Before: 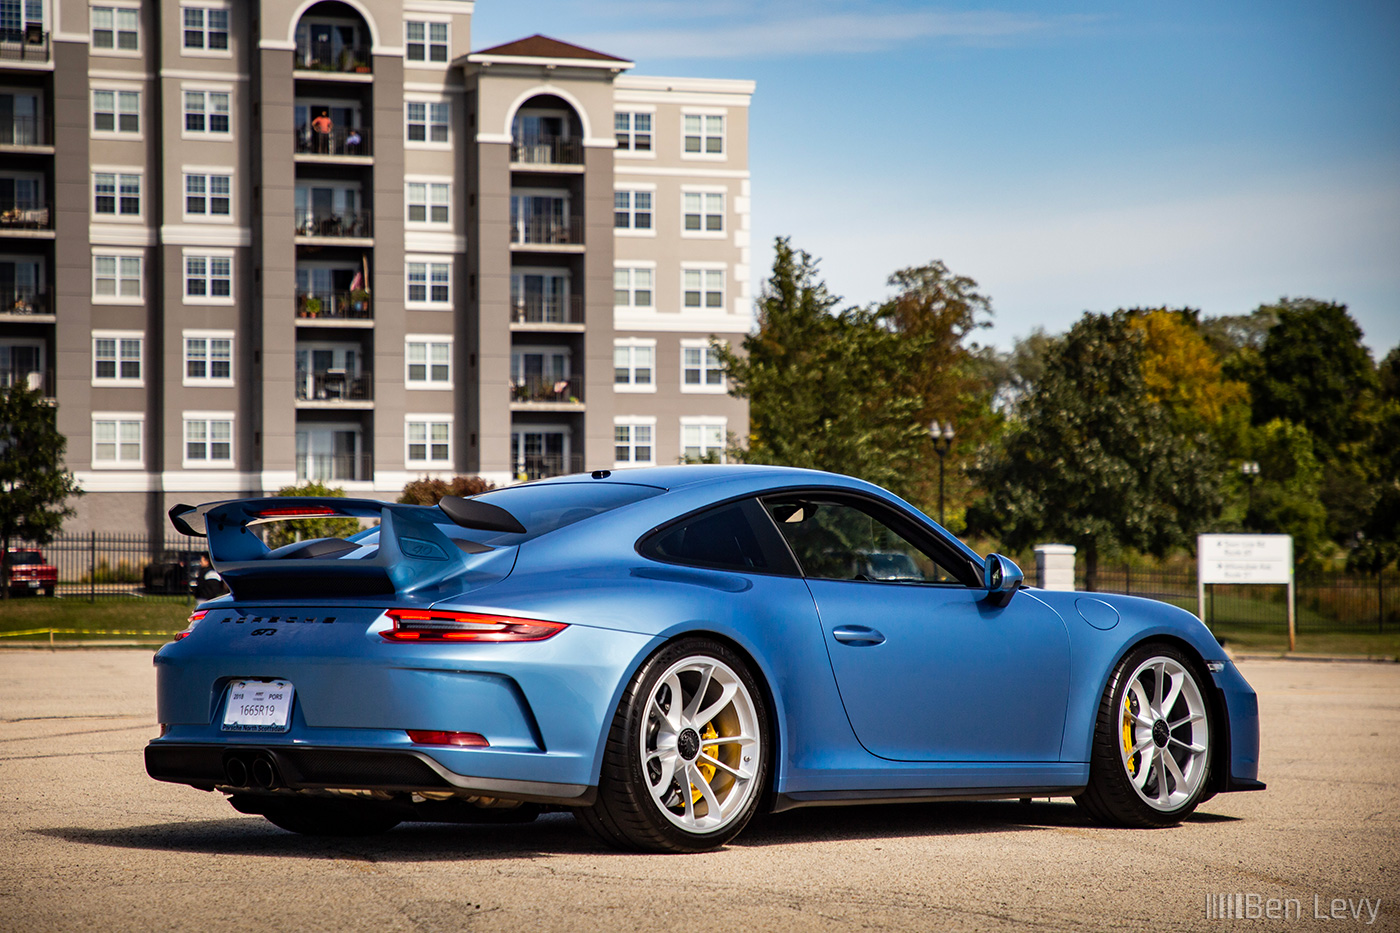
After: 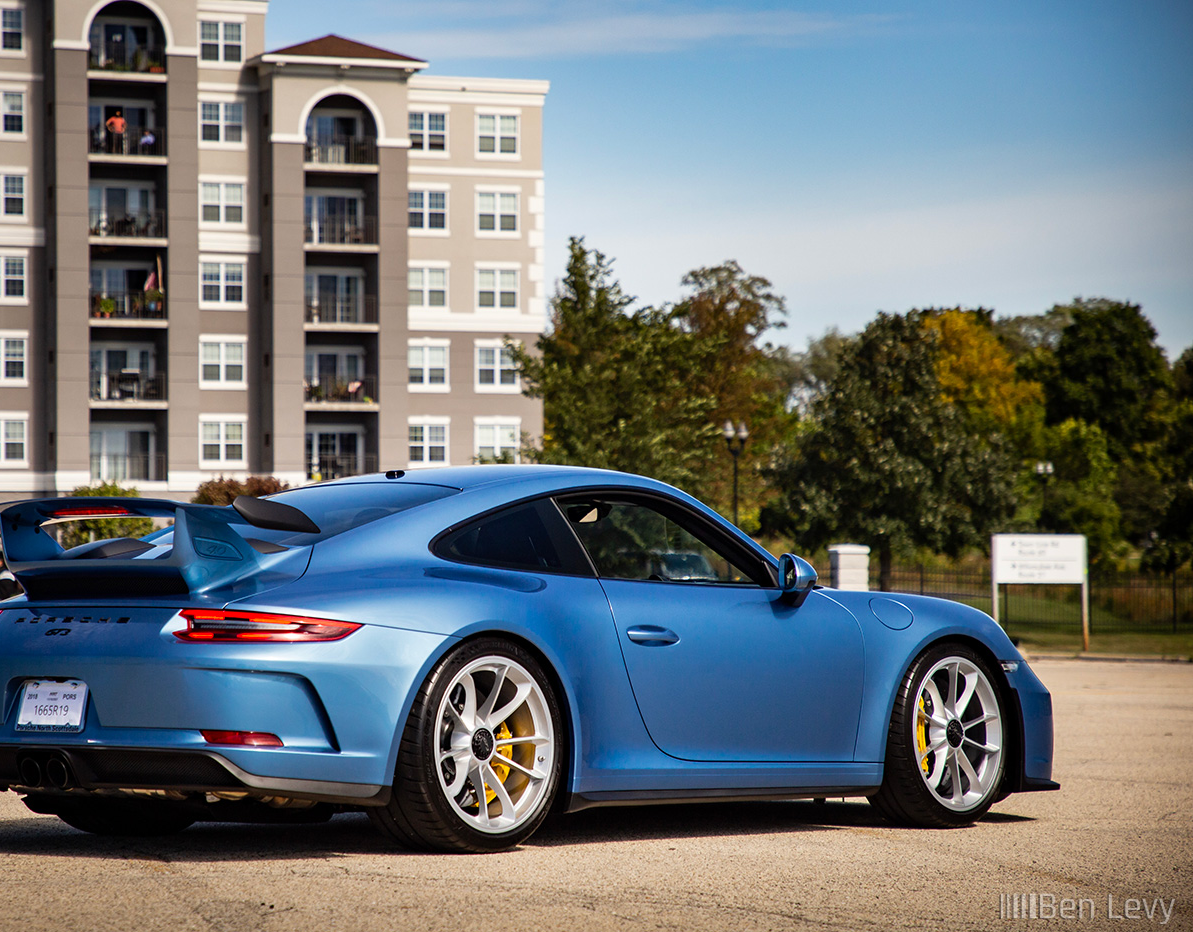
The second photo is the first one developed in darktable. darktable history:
crop and rotate: left 14.772%
